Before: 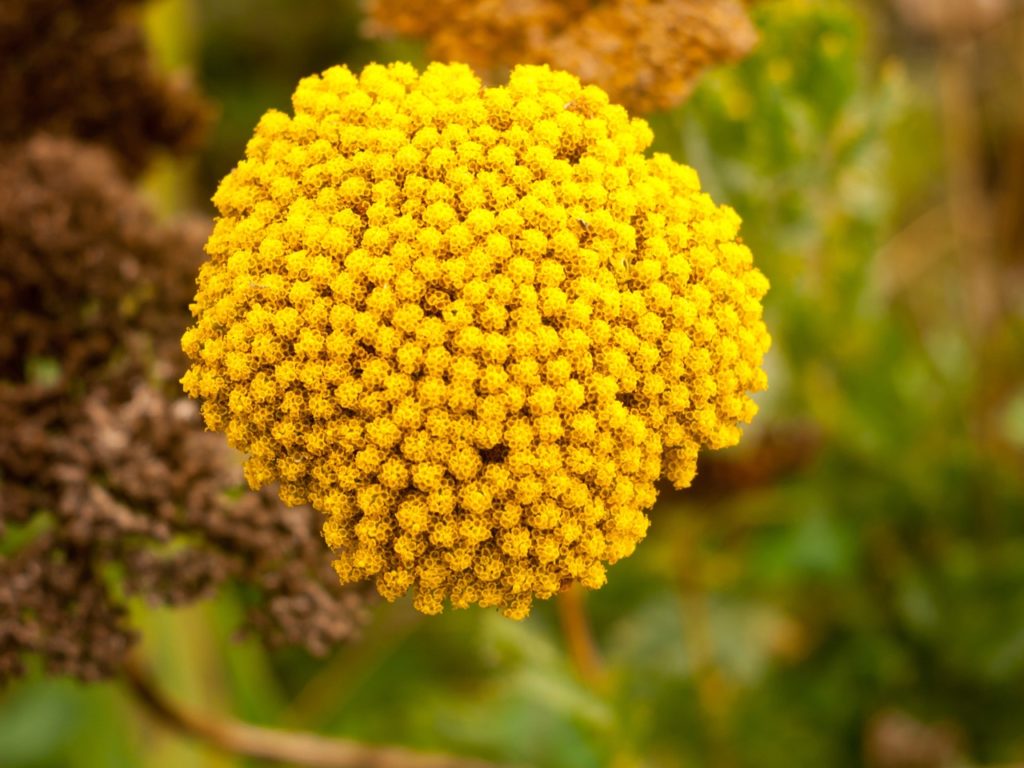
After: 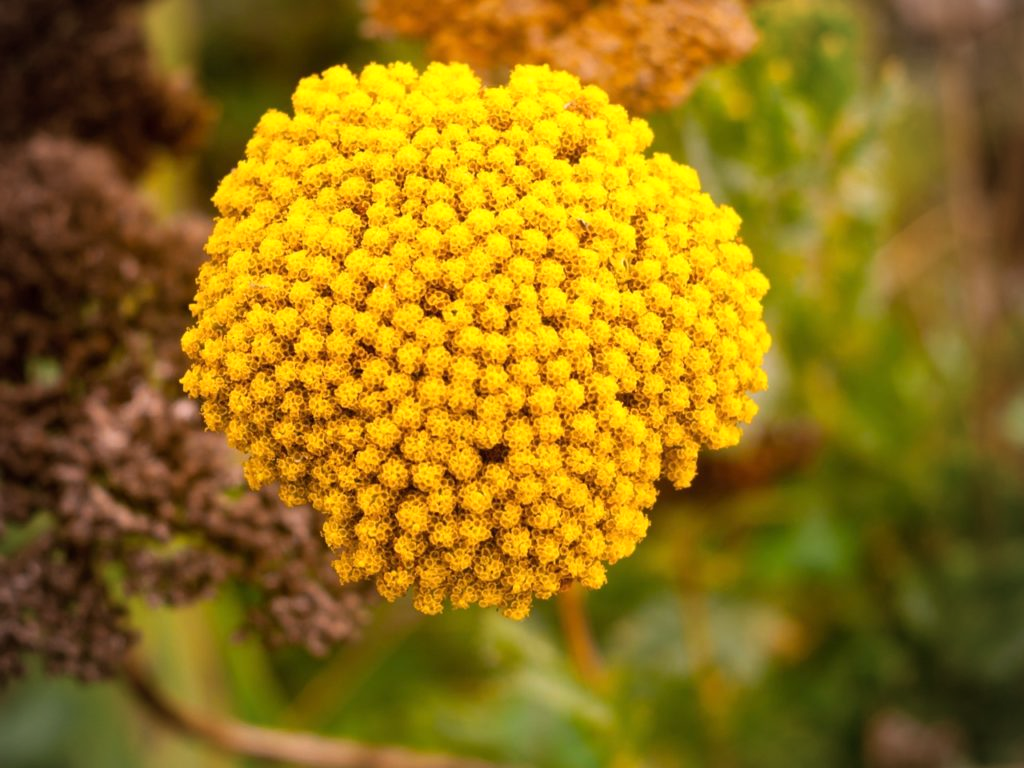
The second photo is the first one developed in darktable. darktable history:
vignetting: fall-off radius 60.92%
white balance: red 1.042, blue 1.17
